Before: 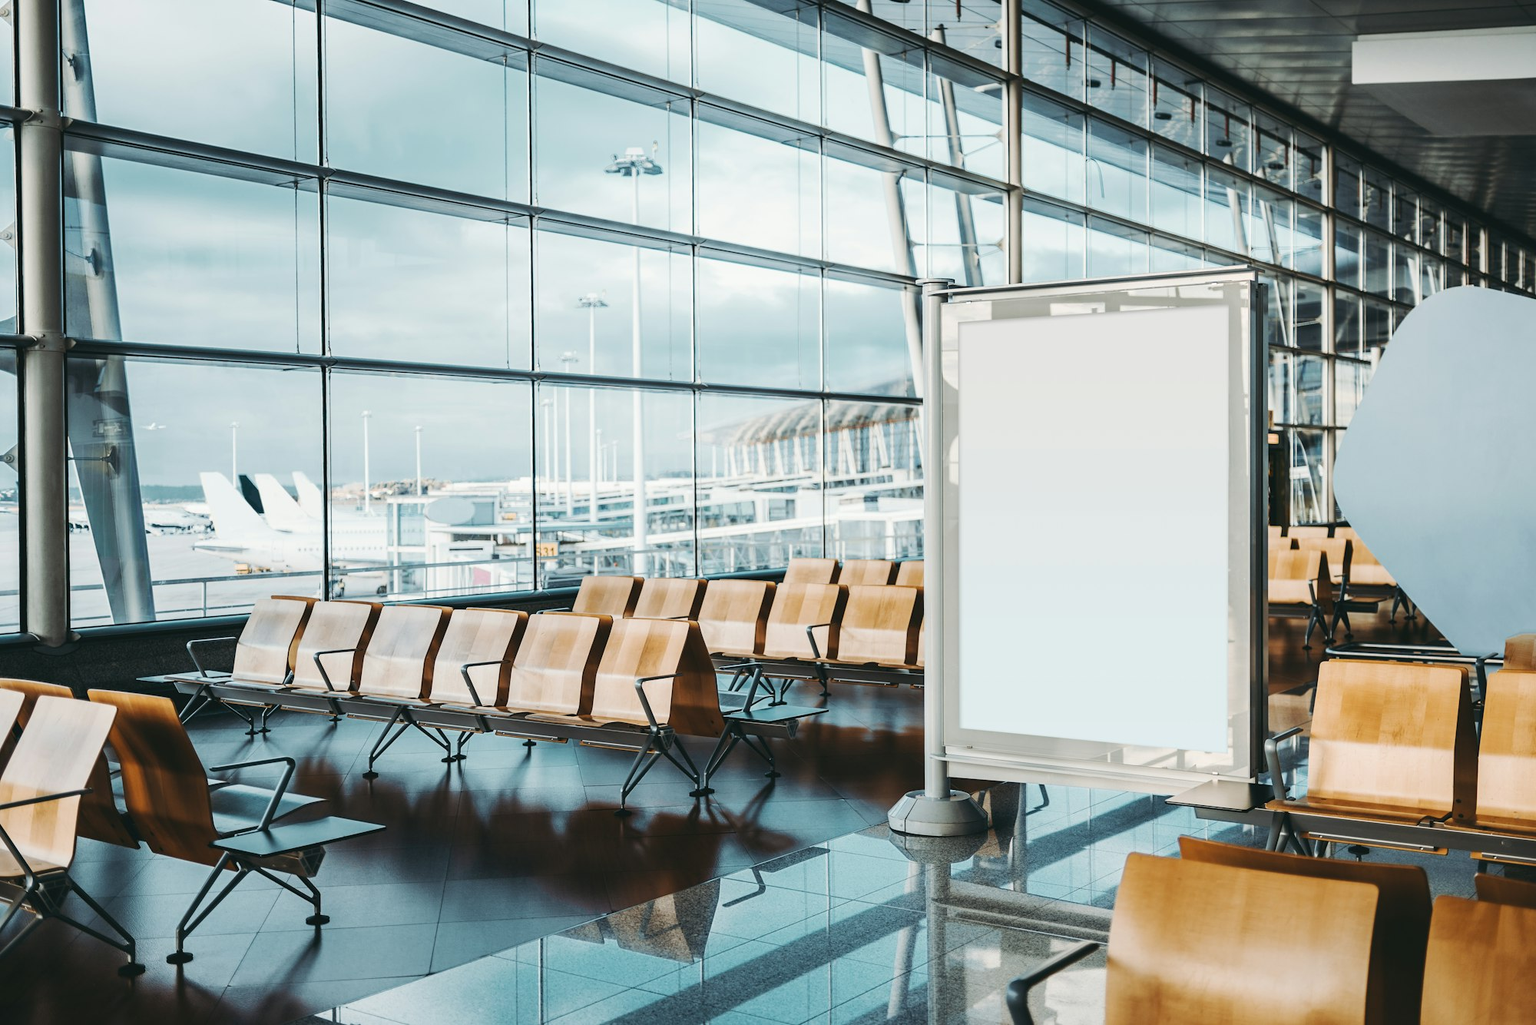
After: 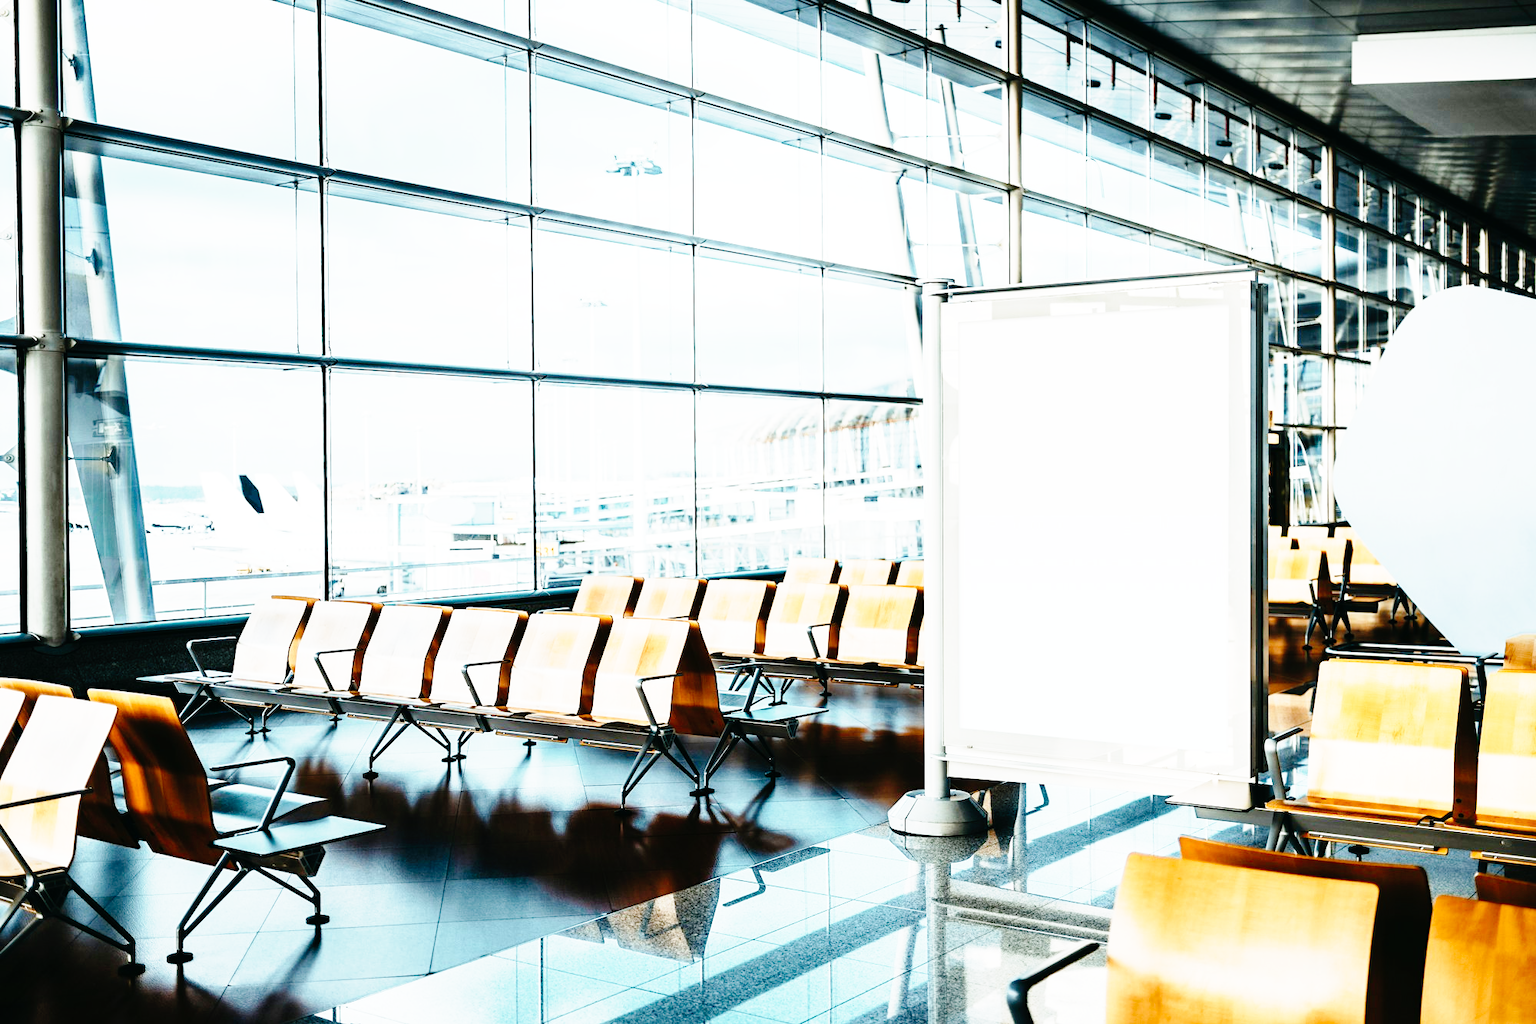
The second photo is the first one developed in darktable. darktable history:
base curve: curves: ch0 [(0, 0) (0.026, 0.03) (0.109, 0.232) (0.351, 0.748) (0.669, 0.968) (1, 1)], preserve colors none
tone curve: curves: ch0 [(0, 0) (0.003, 0) (0.011, 0.001) (0.025, 0.003) (0.044, 0.005) (0.069, 0.013) (0.1, 0.024) (0.136, 0.04) (0.177, 0.087) (0.224, 0.148) (0.277, 0.238) (0.335, 0.335) (0.399, 0.43) (0.468, 0.524) (0.543, 0.621) (0.623, 0.712) (0.709, 0.788) (0.801, 0.867) (0.898, 0.947) (1, 1)], preserve colors none
